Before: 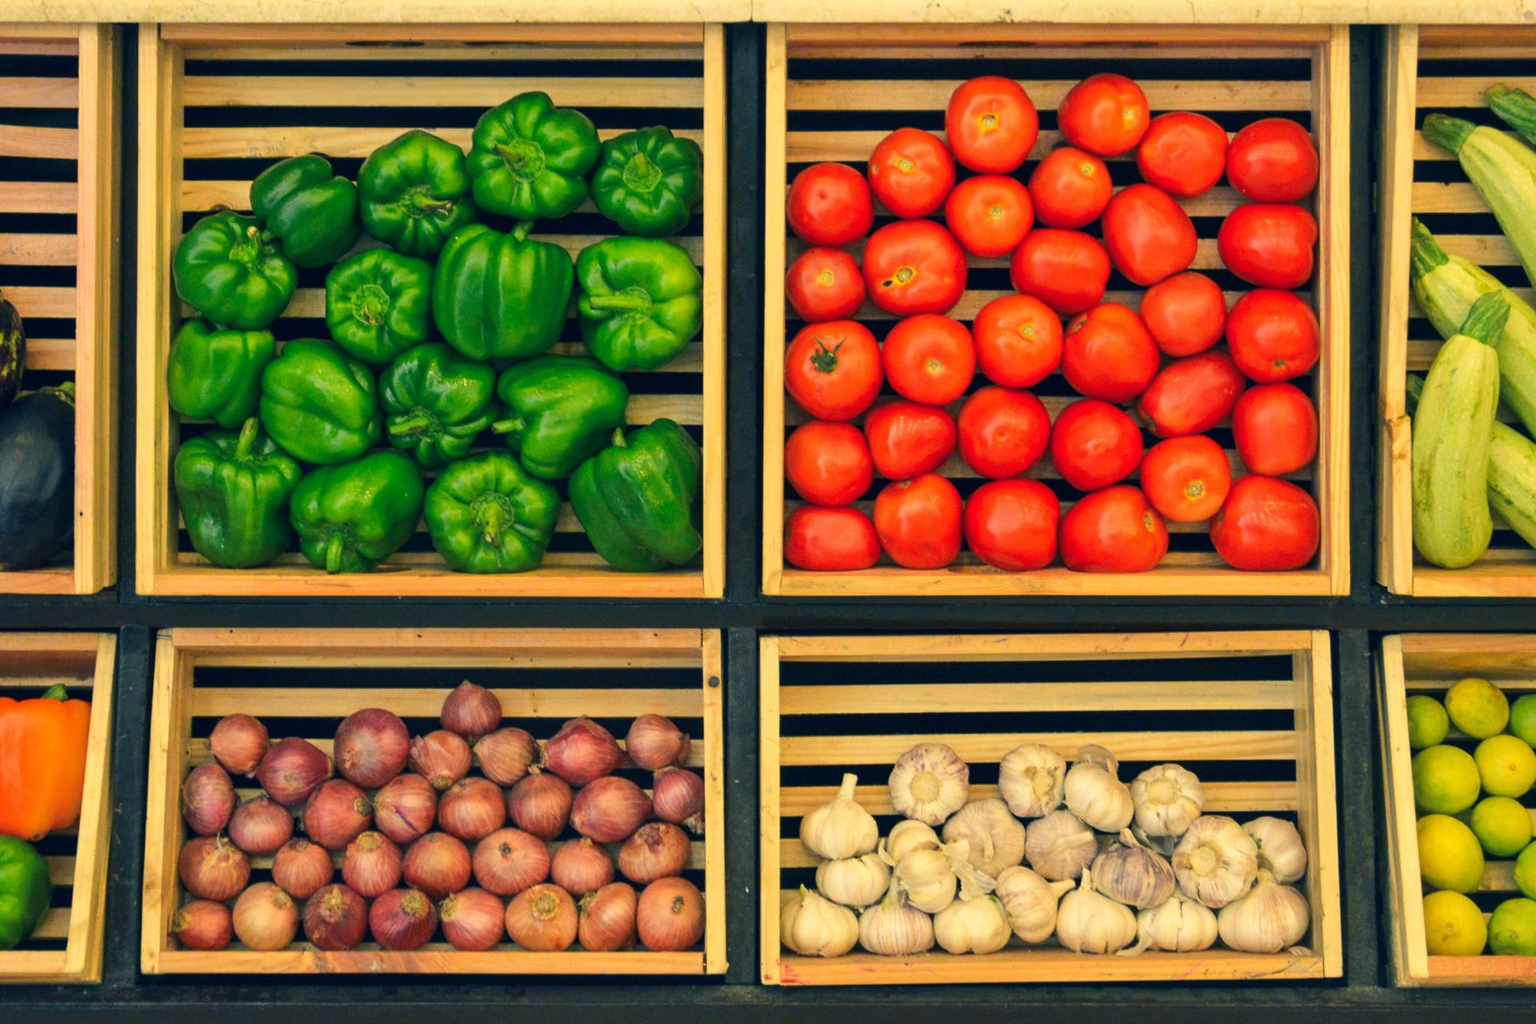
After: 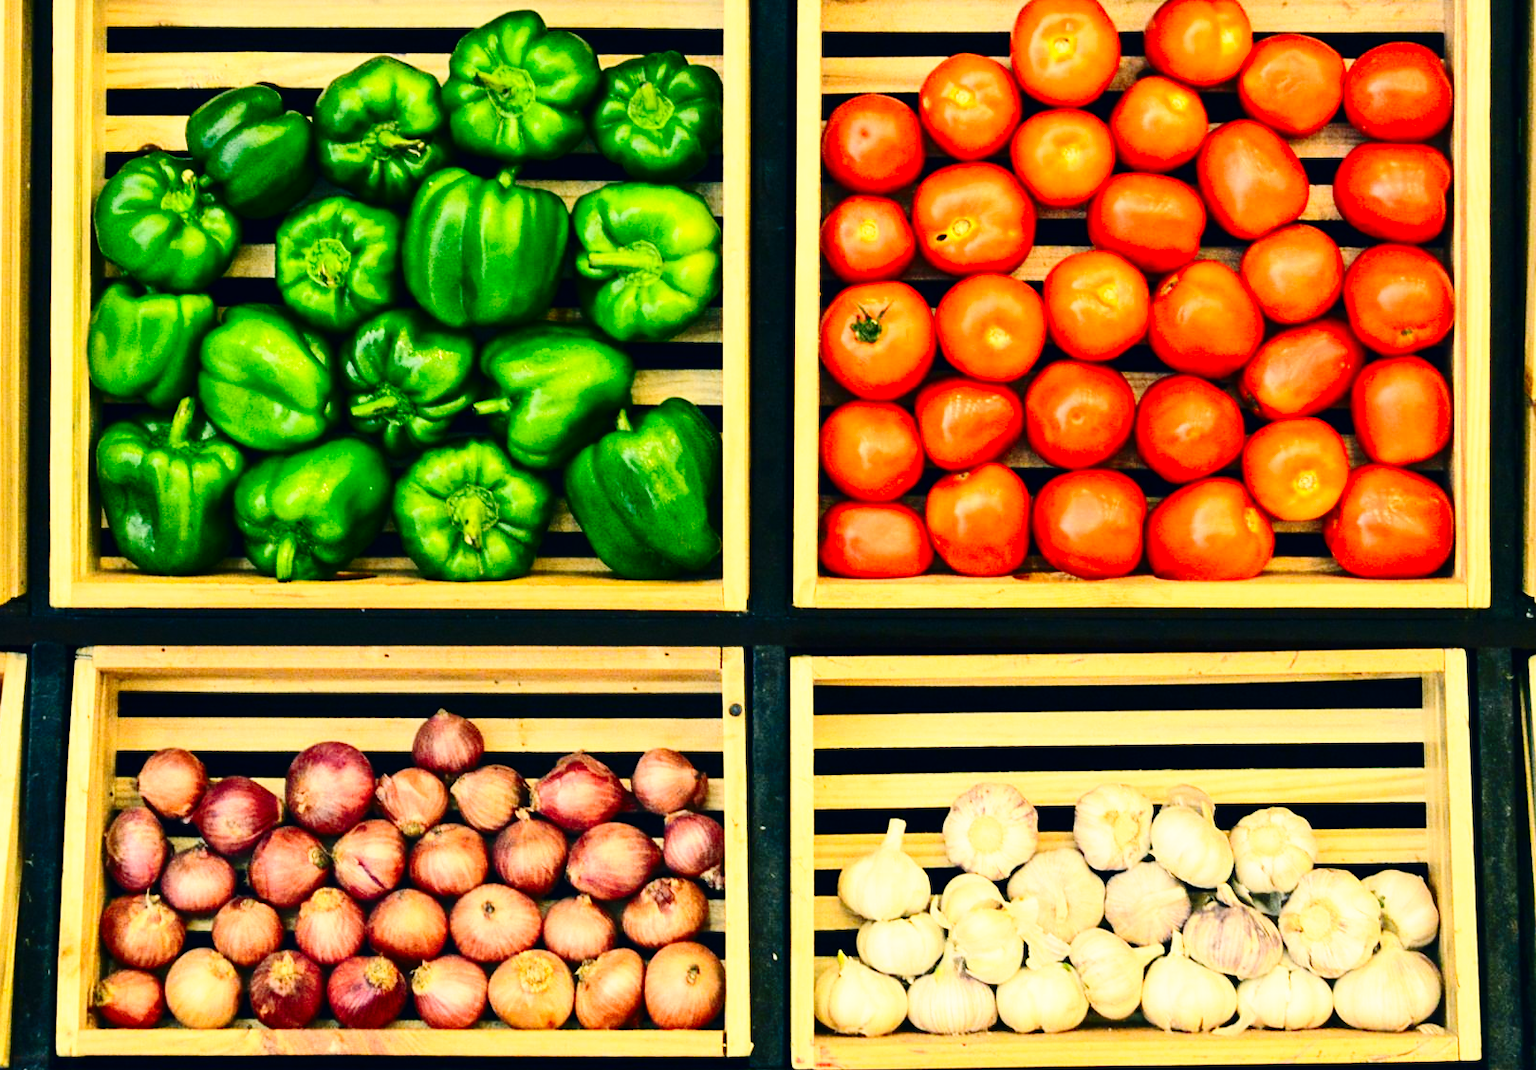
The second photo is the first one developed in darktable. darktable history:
base curve: curves: ch0 [(0, 0) (0.04, 0.03) (0.133, 0.232) (0.448, 0.748) (0.843, 0.968) (1, 1)], preserve colors none
crop: left 6.123%, top 8.194%, right 9.532%, bottom 3.674%
contrast brightness saturation: contrast 0.281
